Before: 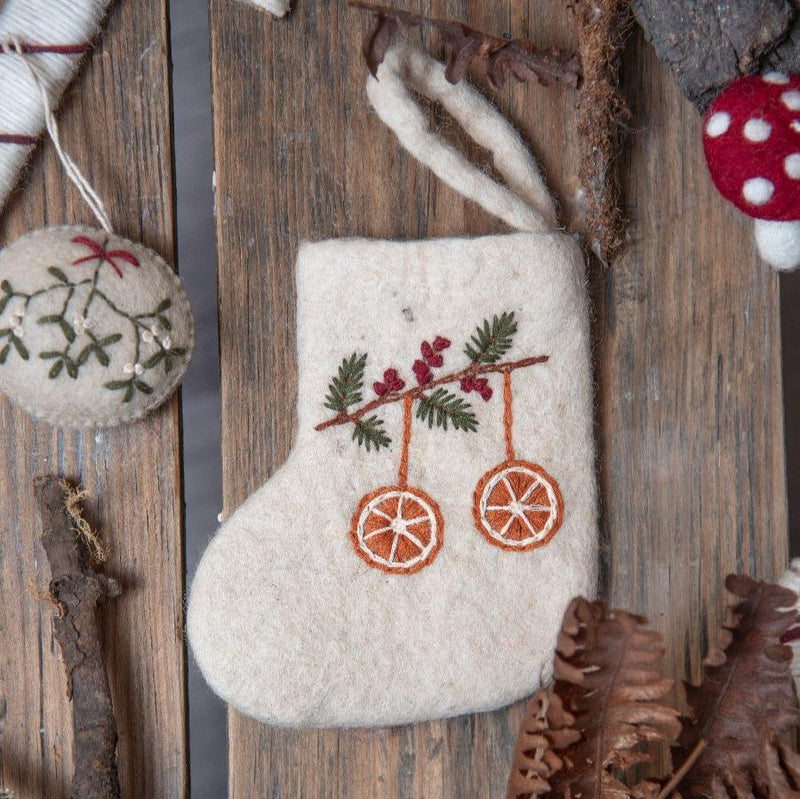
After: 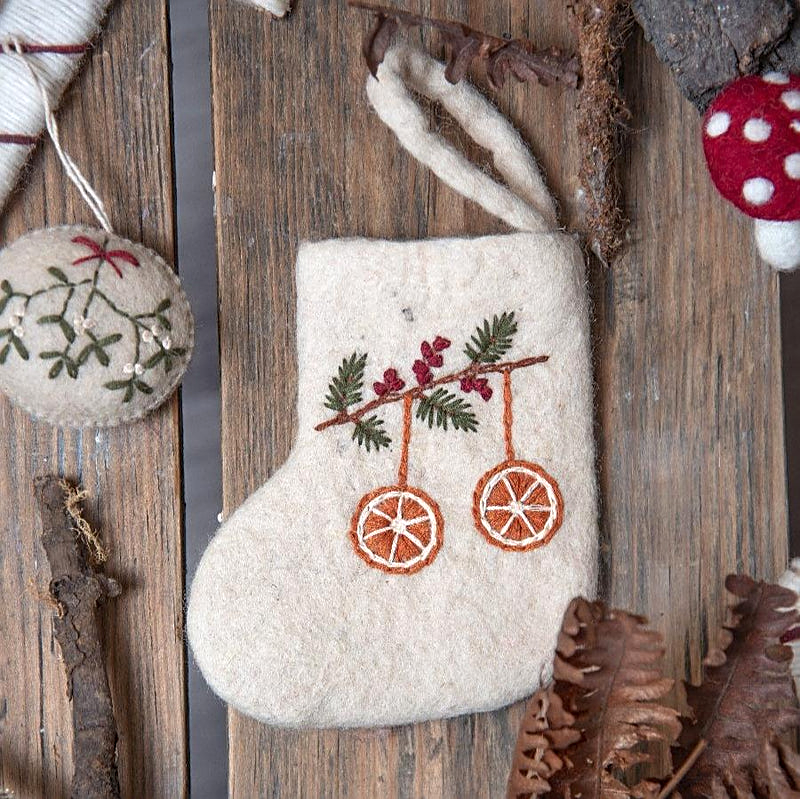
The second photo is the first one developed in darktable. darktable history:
exposure: exposure 0.201 EV, compensate exposure bias true, compensate highlight preservation false
sharpen: on, module defaults
